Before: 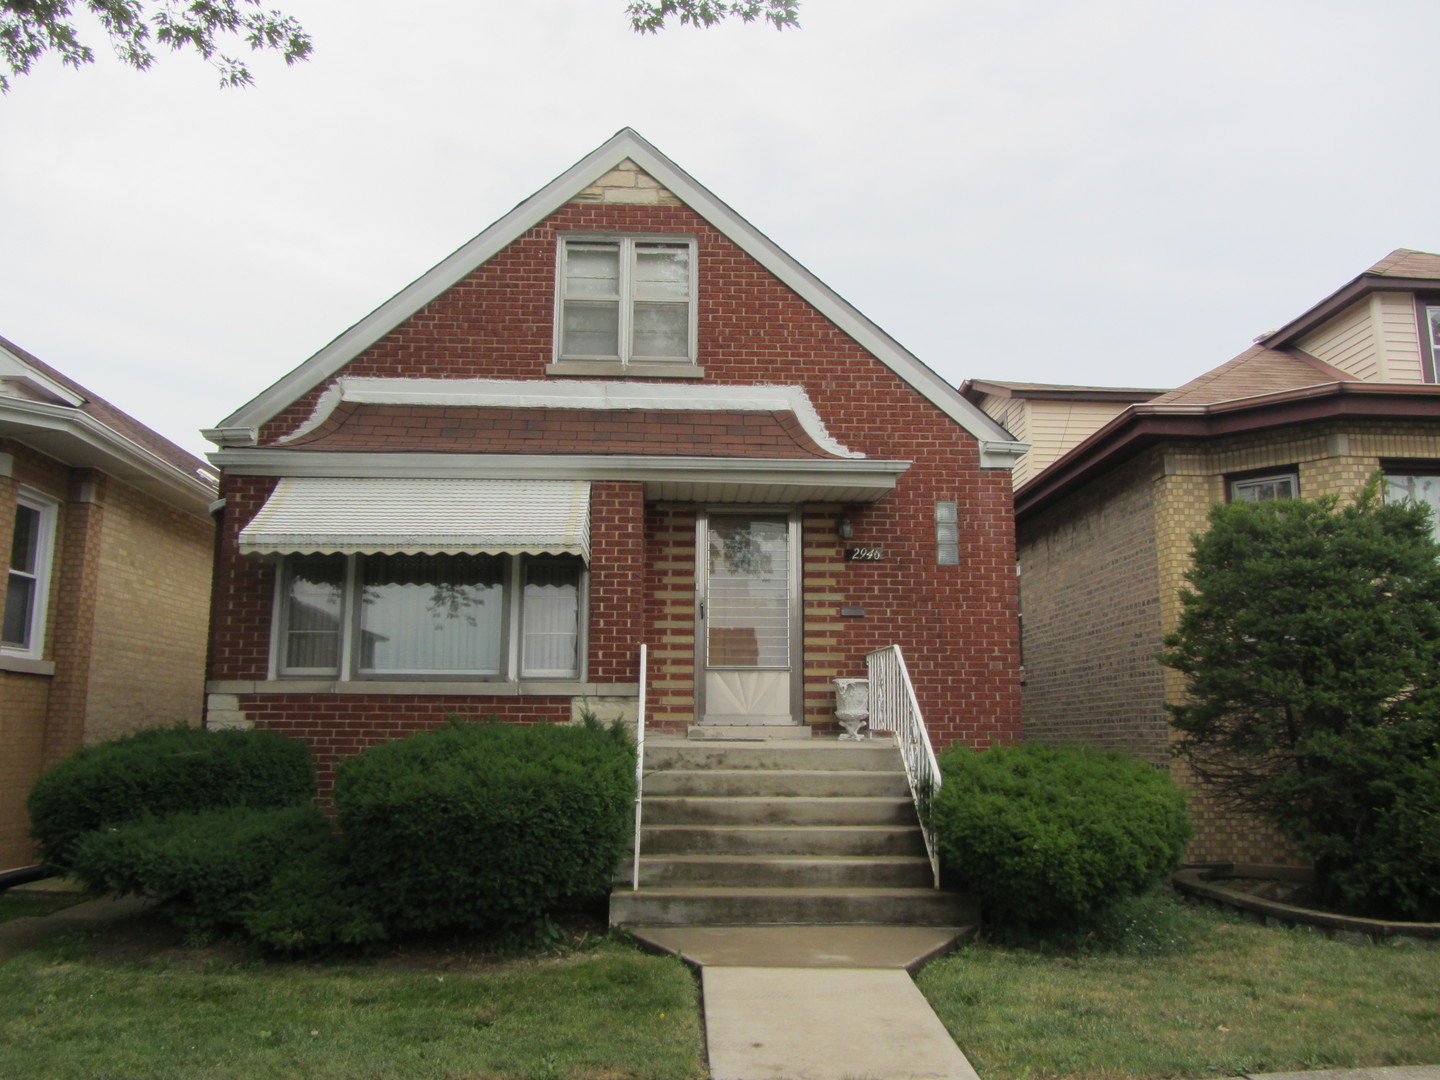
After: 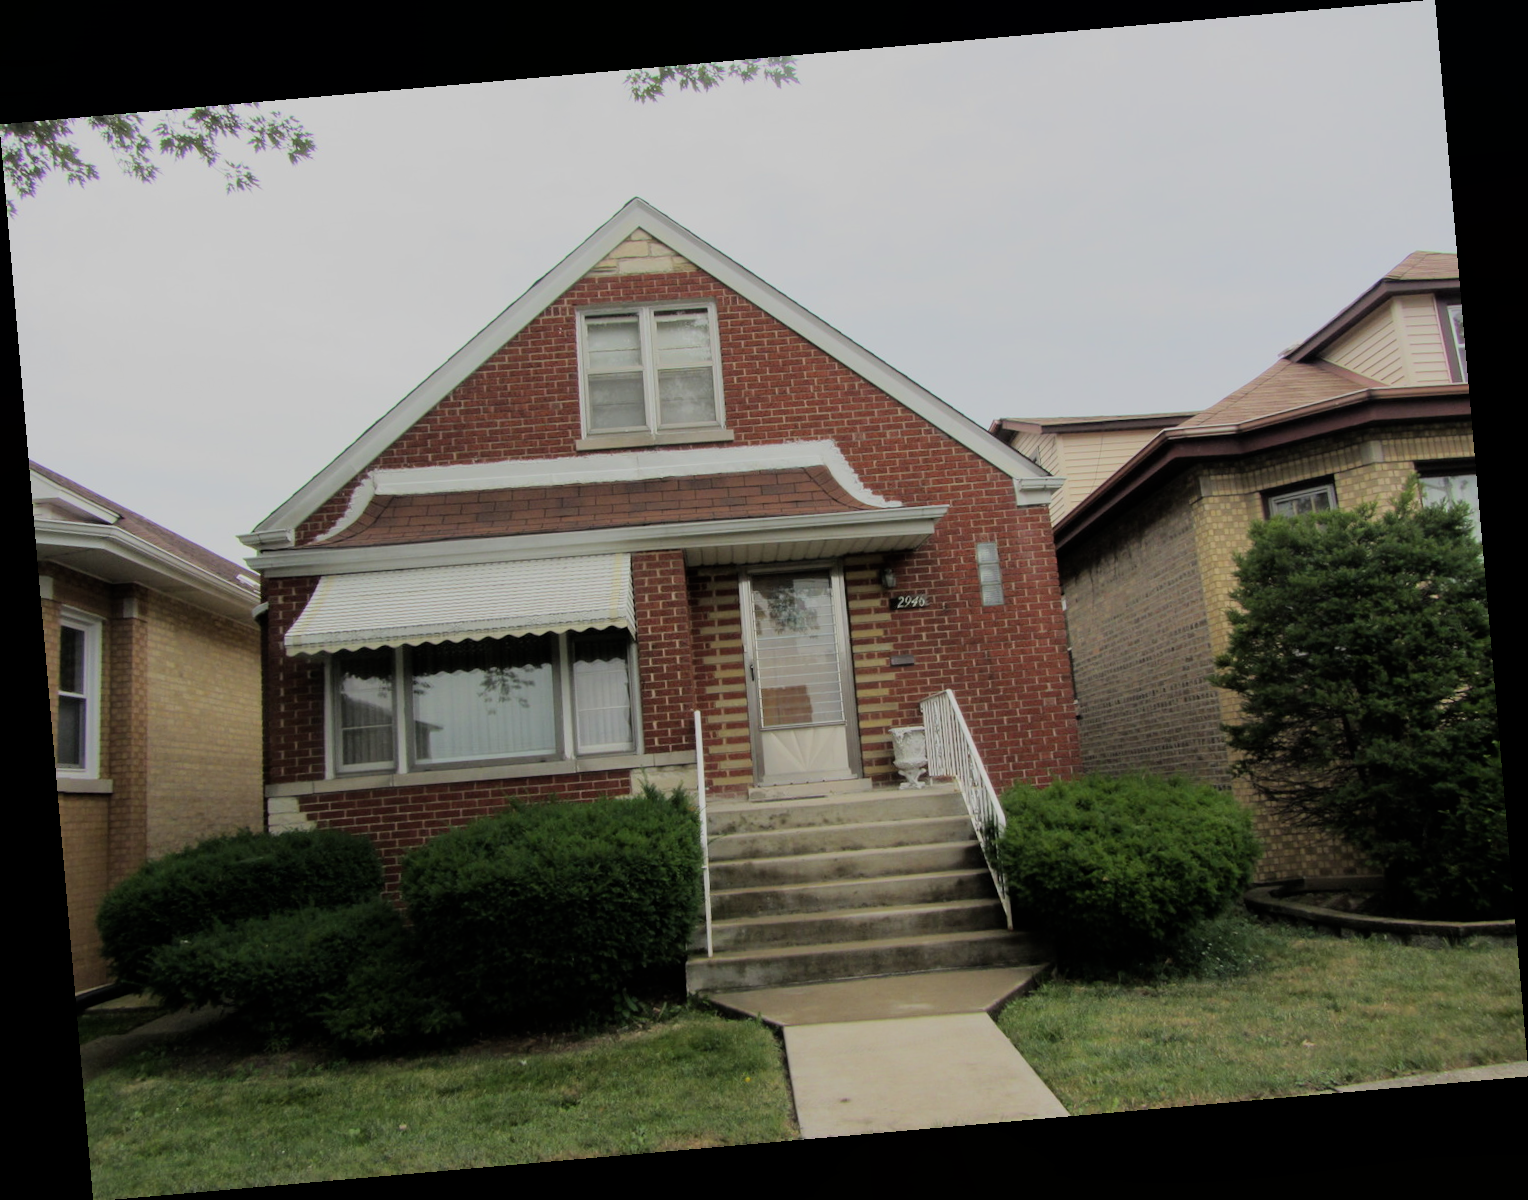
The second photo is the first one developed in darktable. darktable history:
filmic rgb: black relative exposure -7.15 EV, white relative exposure 5.36 EV, hardness 3.02, color science v6 (2022)
contrast equalizer: octaves 7, y [[0.6 ×6], [0.55 ×6], [0 ×6], [0 ×6], [0 ×6]], mix 0.15
rotate and perspective: rotation -4.98°, automatic cropping off
